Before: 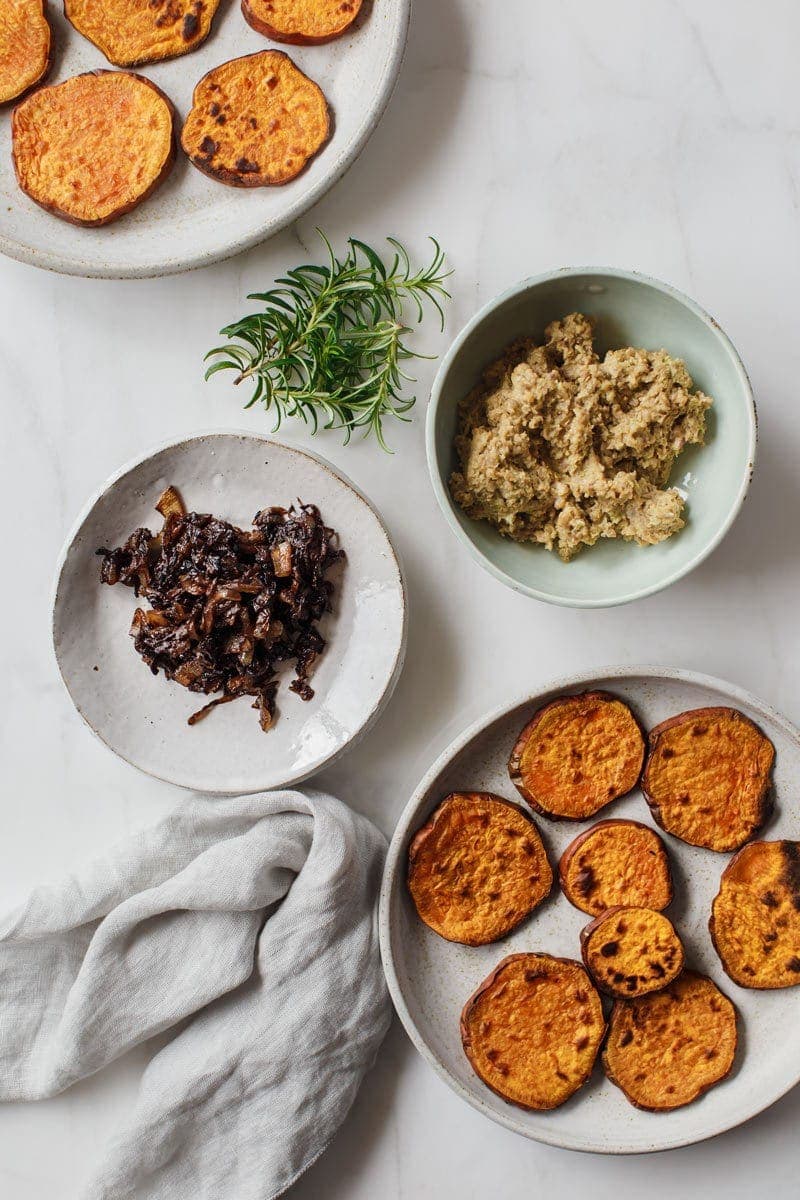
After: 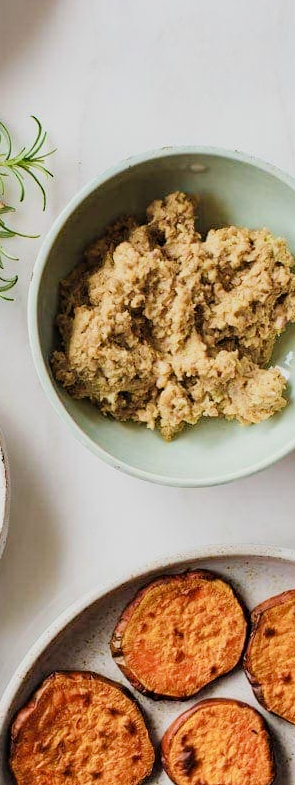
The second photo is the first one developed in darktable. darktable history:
haze removal: compatibility mode true, adaptive false
velvia: strength 15.29%
filmic rgb: black relative exposure -7.65 EV, white relative exposure 4.56 EV, hardness 3.61
exposure: black level correction 0, exposure 0.695 EV, compensate exposure bias true, compensate highlight preservation false
crop and rotate: left 49.865%, top 10.131%, right 13.179%, bottom 24.411%
